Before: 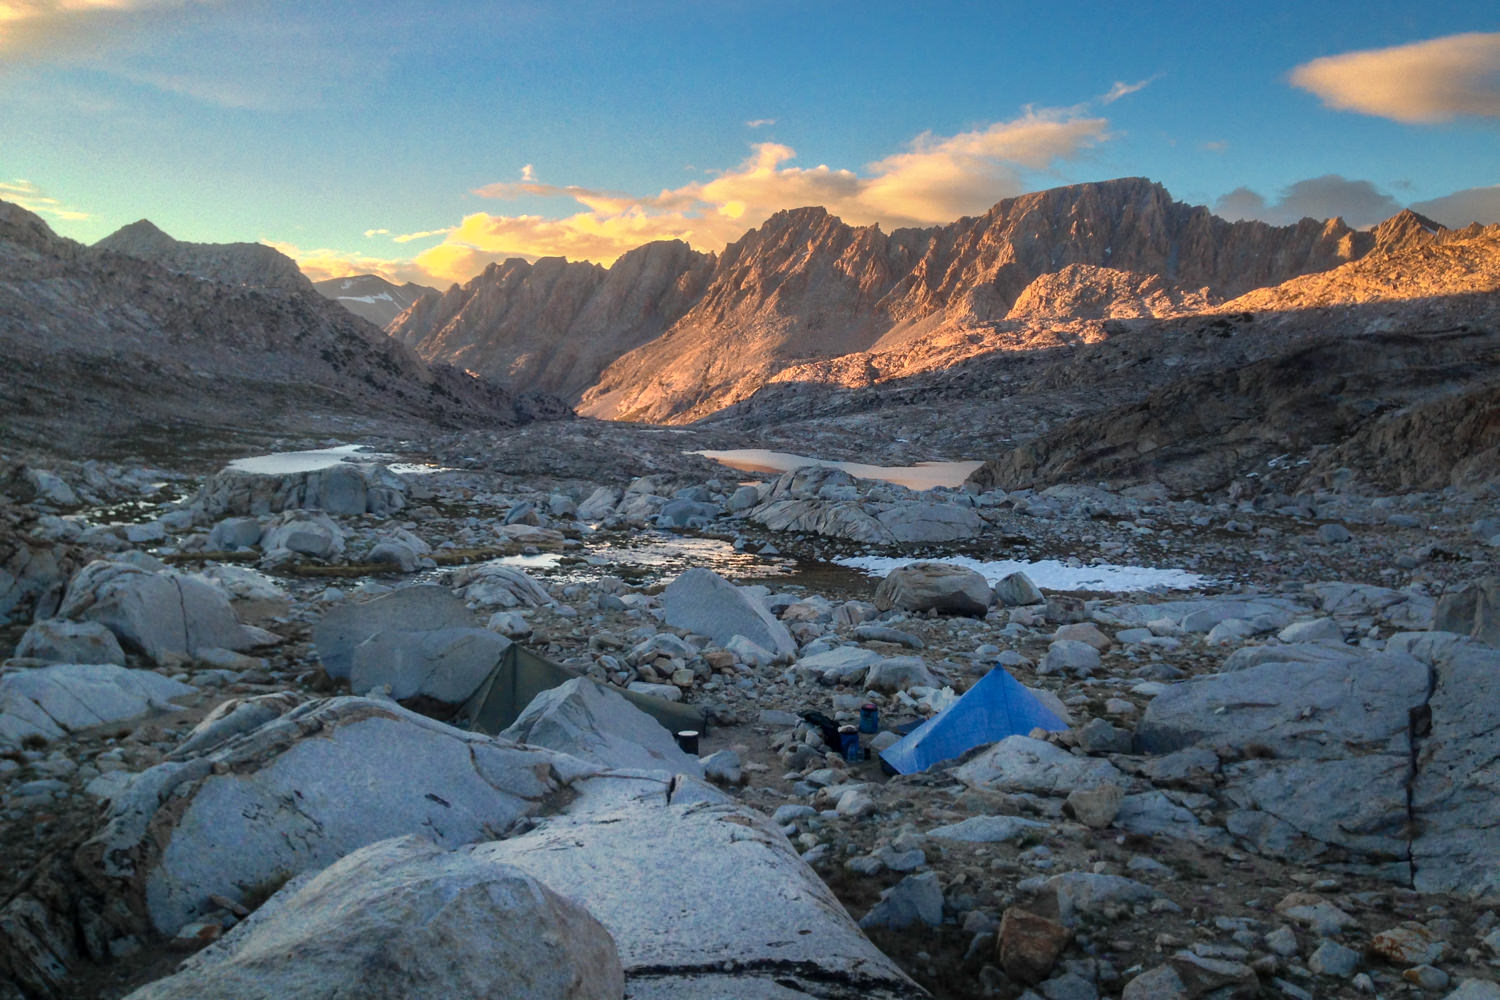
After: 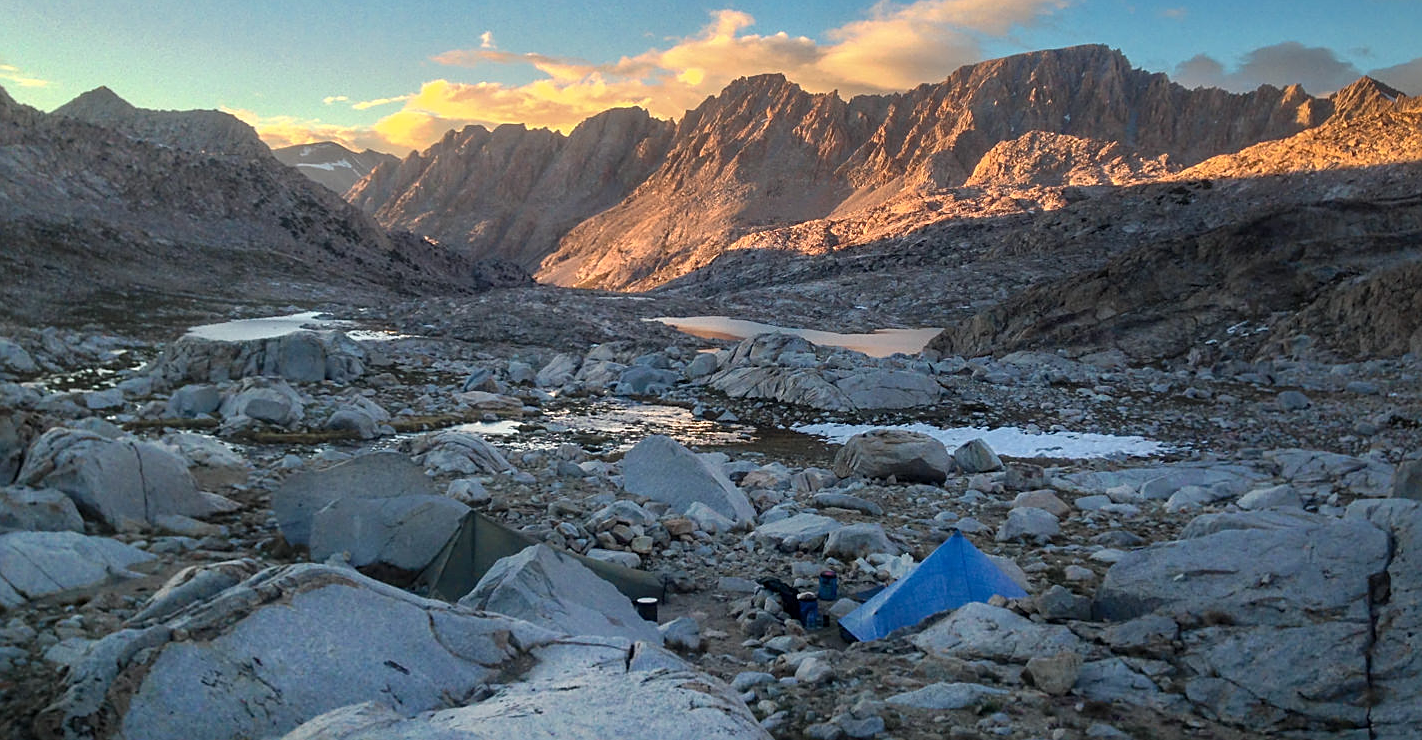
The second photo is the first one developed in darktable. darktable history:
sharpen: on, module defaults
crop and rotate: left 2.765%, top 13.306%, right 2.385%, bottom 12.599%
